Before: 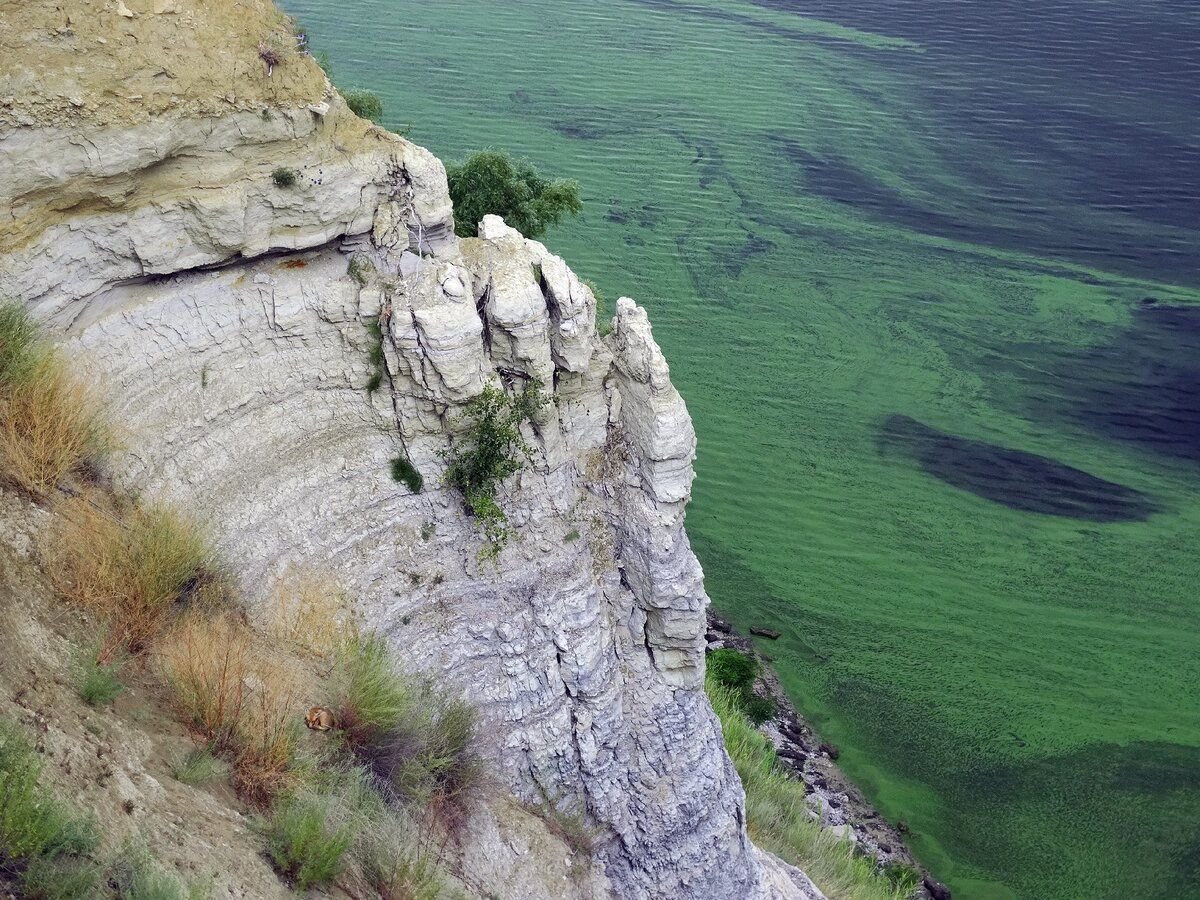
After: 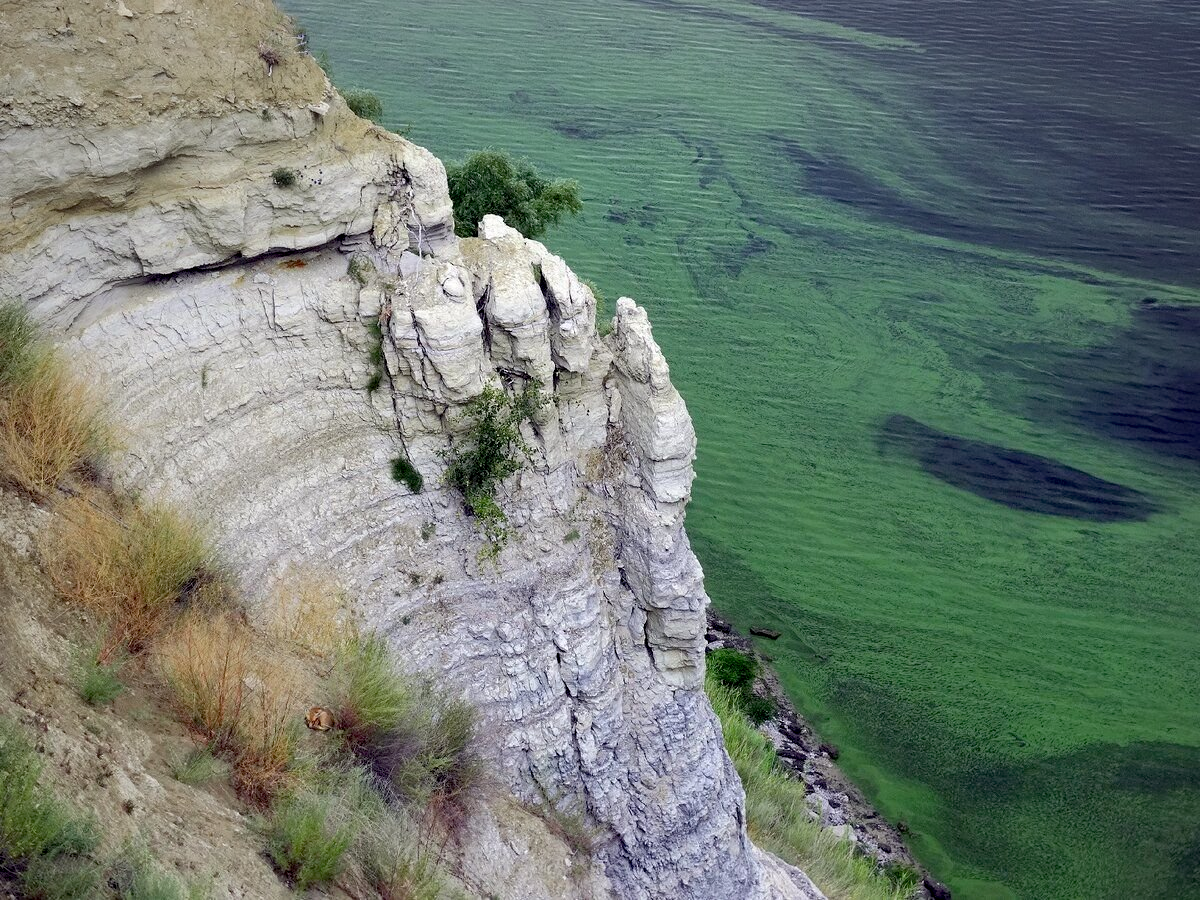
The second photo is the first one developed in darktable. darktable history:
vignetting: fall-off start 89.42%, fall-off radius 44.3%, brightness -0.183, saturation -0.3, center (-0.027, 0.403), width/height ratio 1.163
exposure: black level correction 0.009, exposure 0.015 EV, compensate exposure bias true, compensate highlight preservation false
